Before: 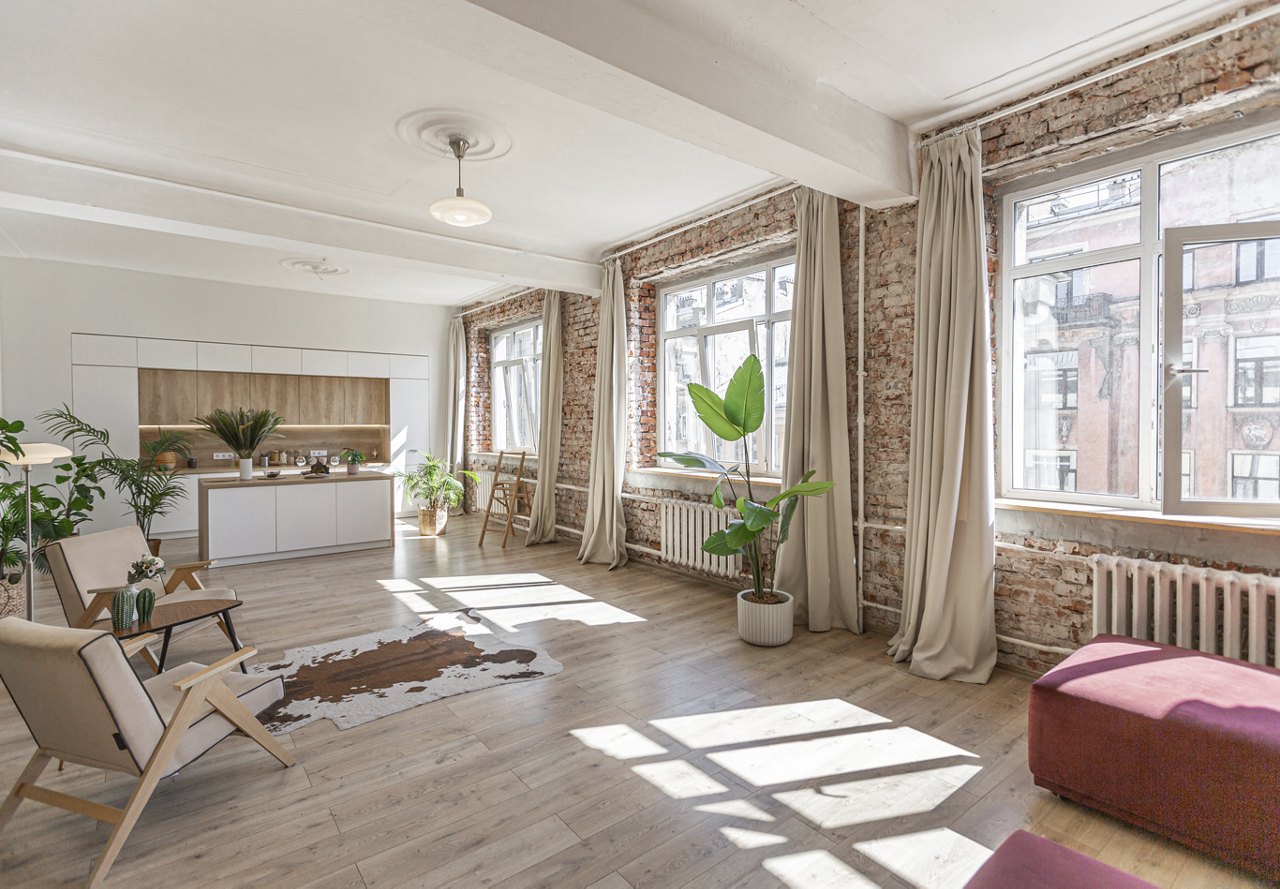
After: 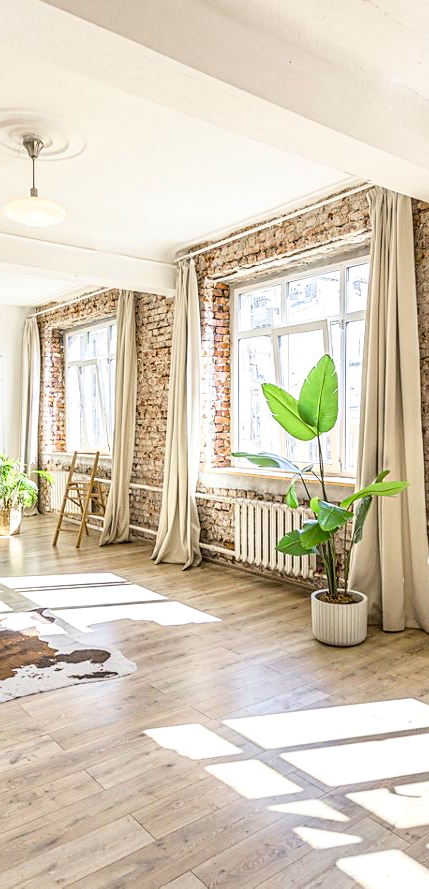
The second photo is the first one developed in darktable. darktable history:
crop: left 33.284%, right 33.142%
base curve: curves: ch0 [(0, 0) (0.028, 0.03) (0.121, 0.232) (0.46, 0.748) (0.859, 0.968) (1, 1)]
color zones: curves: ch1 [(0.113, 0.438) (0.75, 0.5)]; ch2 [(0.12, 0.526) (0.75, 0.5)]
velvia: strength 31.99%, mid-tones bias 0.205
local contrast: on, module defaults
sharpen: radius 1.52, amount 0.373, threshold 1.159
